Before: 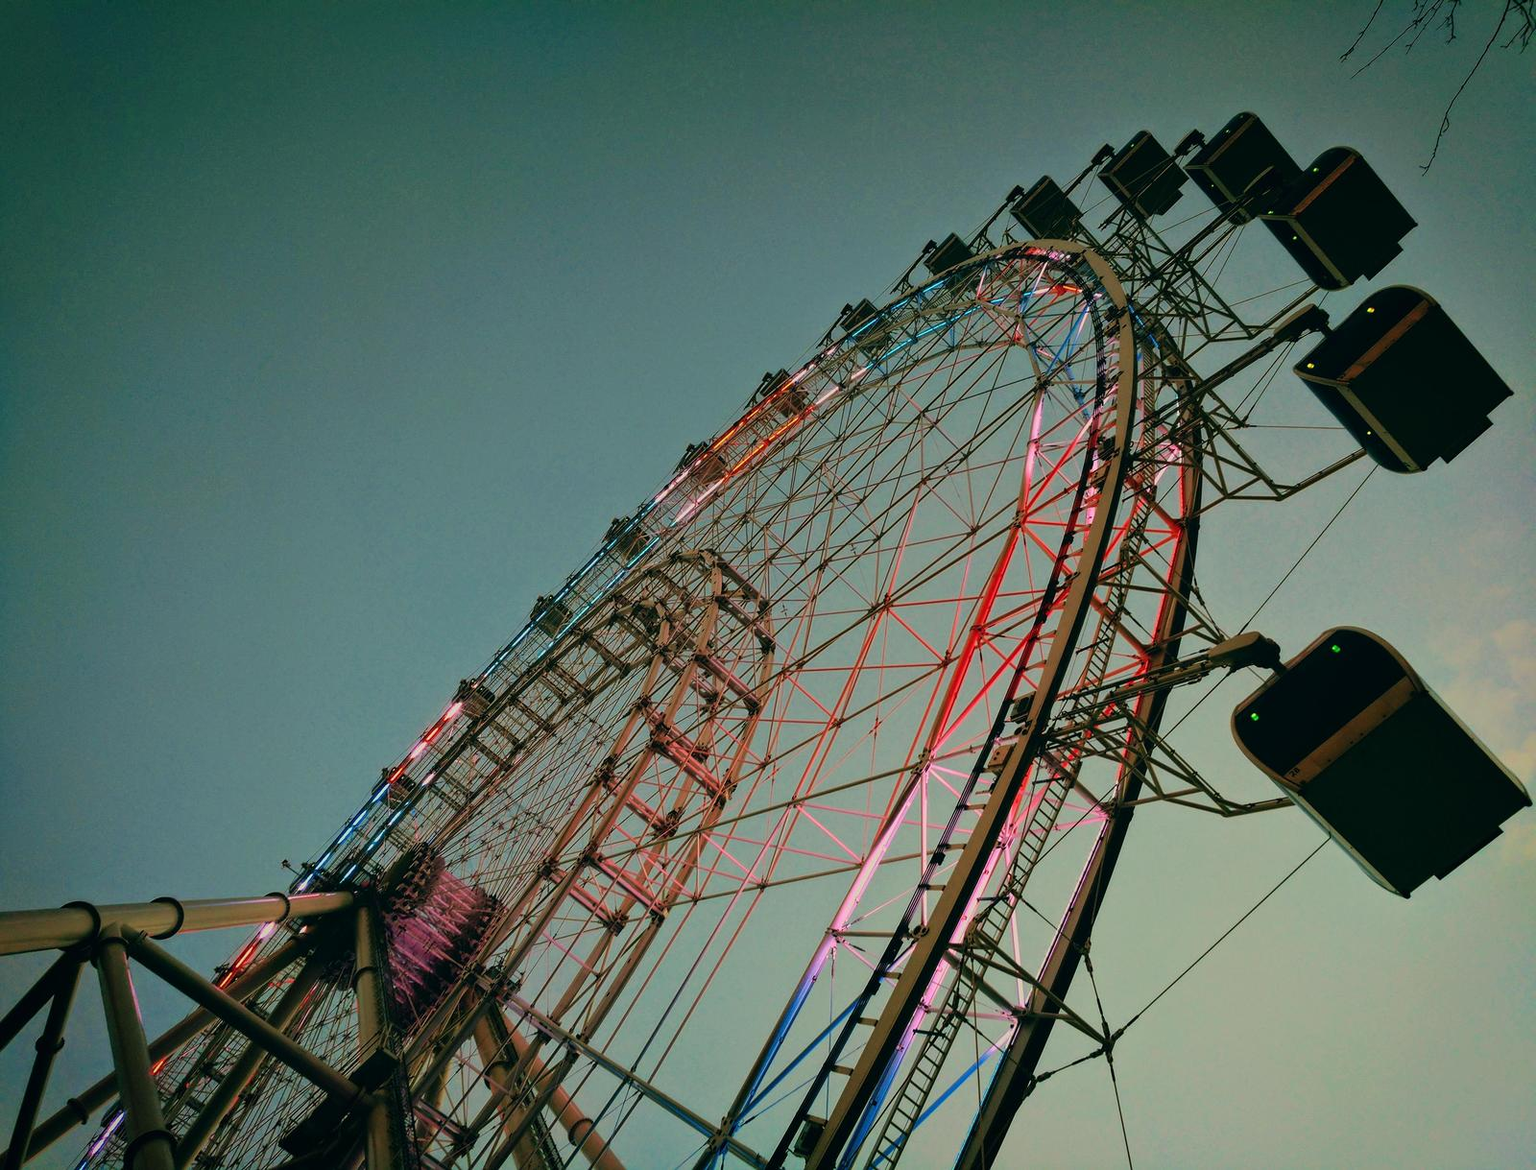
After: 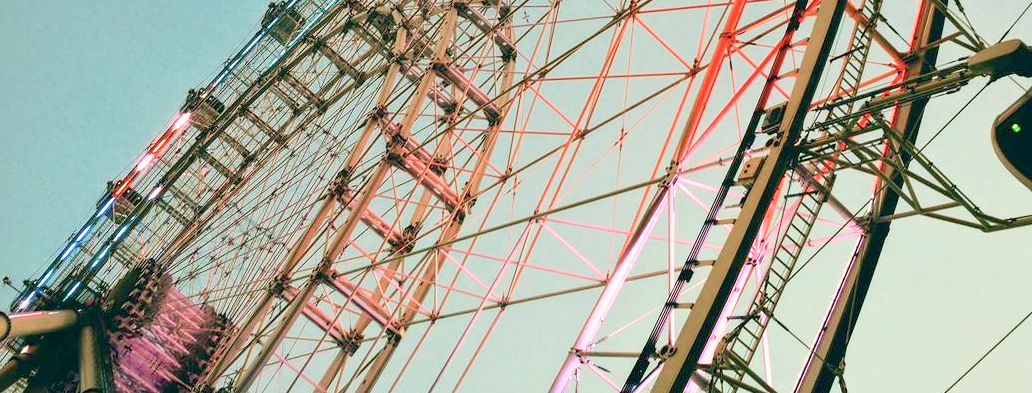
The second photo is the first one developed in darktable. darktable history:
crop: left 18.216%, top 50.824%, right 17.239%, bottom 16.894%
tone curve: curves: ch0 [(0, 0) (0.003, 0.013) (0.011, 0.017) (0.025, 0.035) (0.044, 0.093) (0.069, 0.146) (0.1, 0.179) (0.136, 0.243) (0.177, 0.294) (0.224, 0.332) (0.277, 0.412) (0.335, 0.454) (0.399, 0.531) (0.468, 0.611) (0.543, 0.669) (0.623, 0.738) (0.709, 0.823) (0.801, 0.881) (0.898, 0.951) (1, 1)], preserve colors none
exposure: black level correction 0, exposure 0.699 EV, compensate highlight preservation false
